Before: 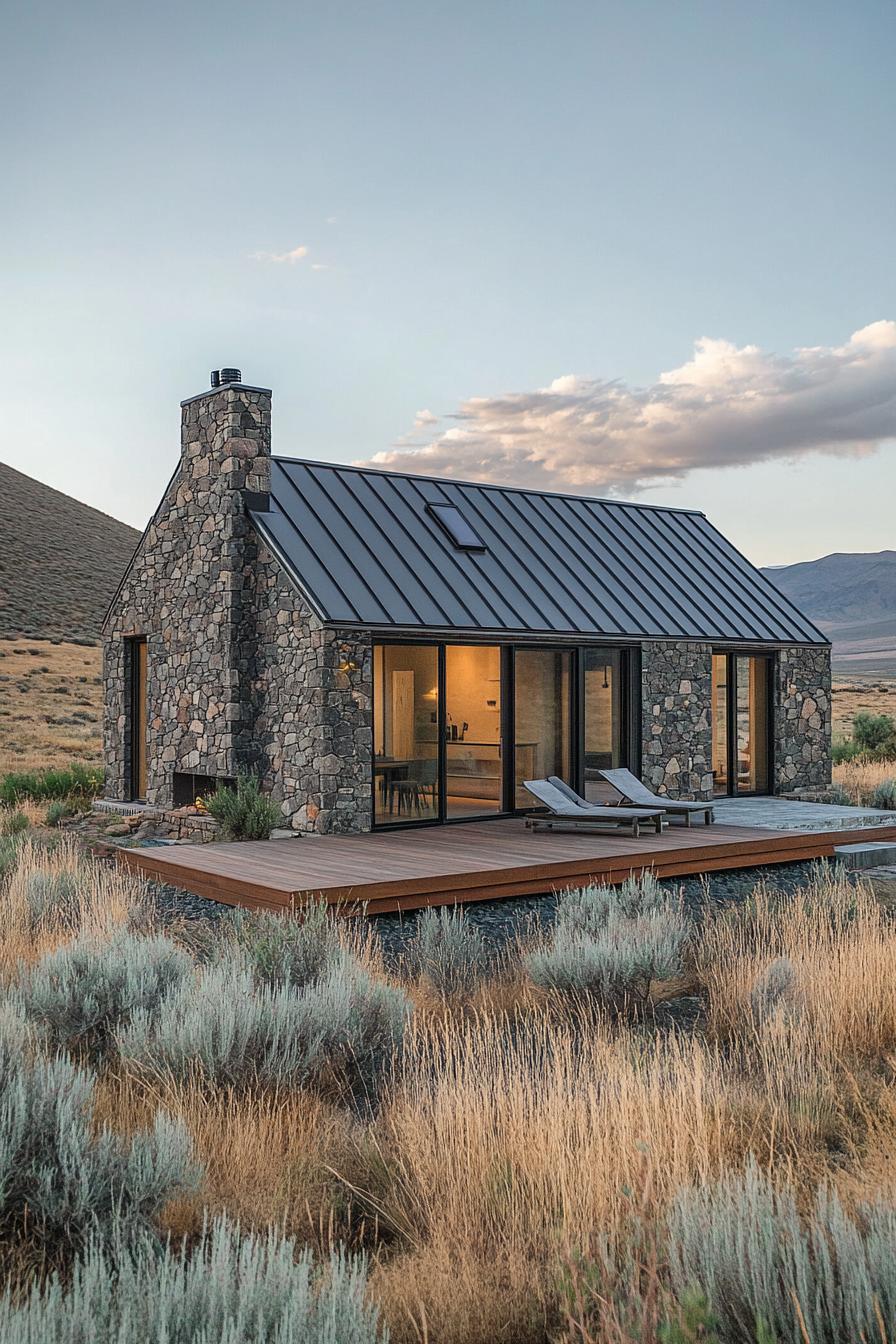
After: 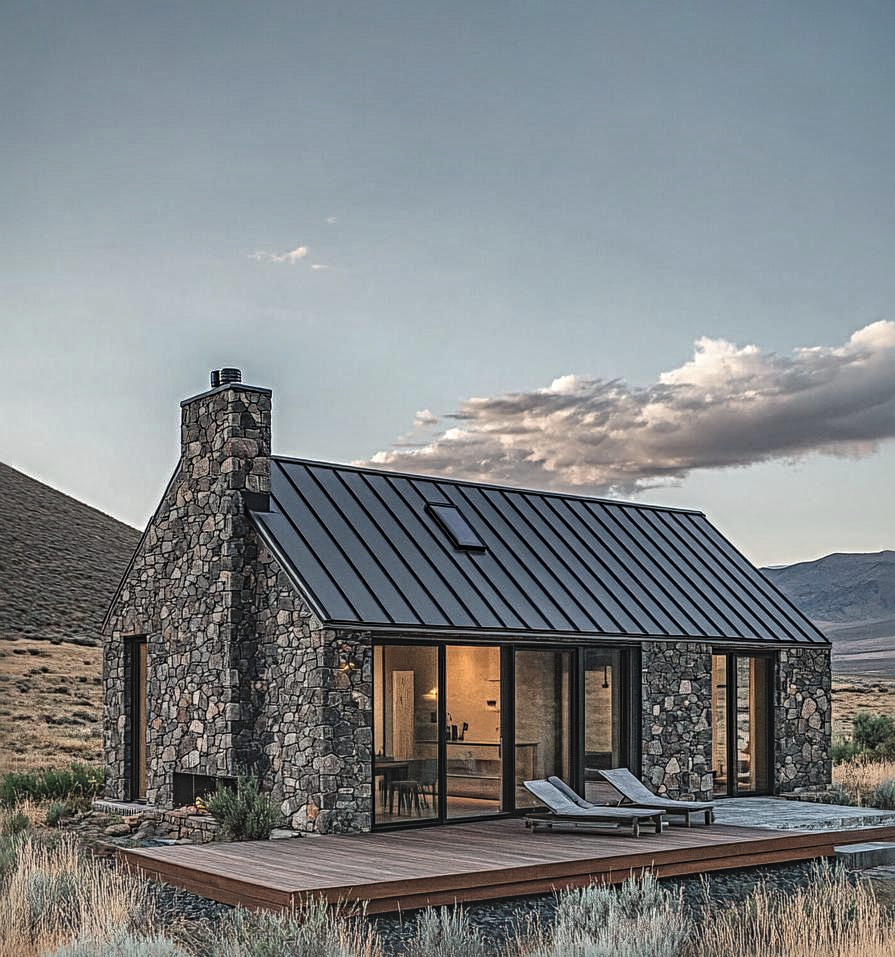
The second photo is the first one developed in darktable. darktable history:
crop: right 0%, bottom 28.781%
local contrast: highlights 18%, detail 187%
sharpen: radius 4.914
shadows and highlights: on, module defaults
exposure: black level correction -0.037, exposure -0.495 EV, compensate highlight preservation false
